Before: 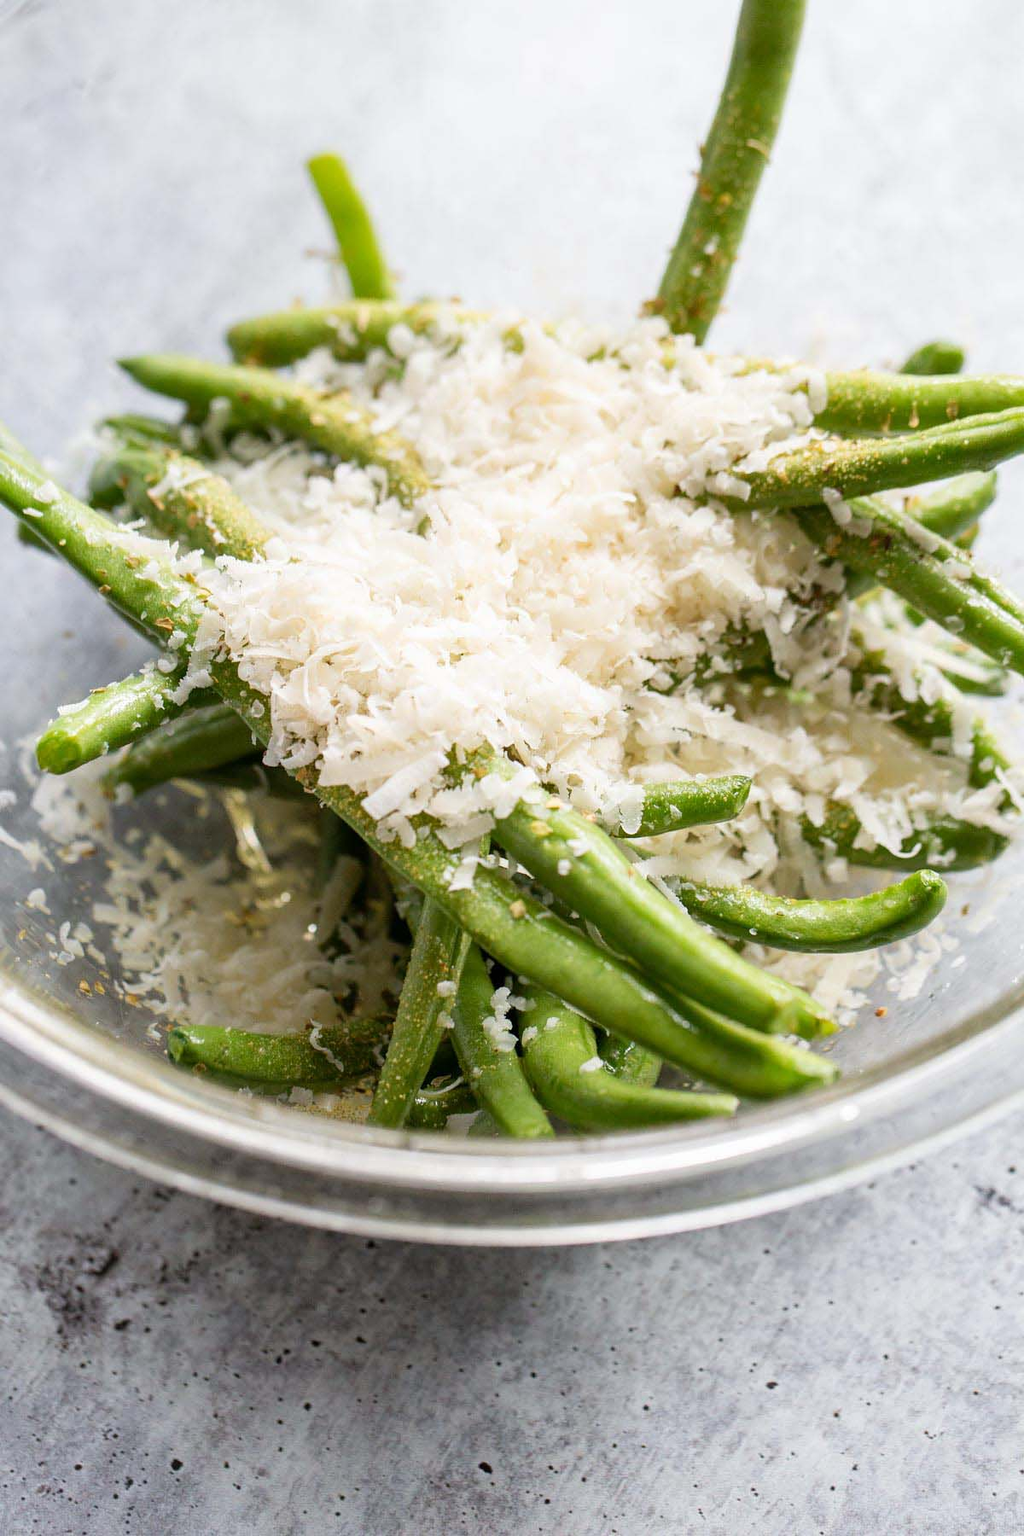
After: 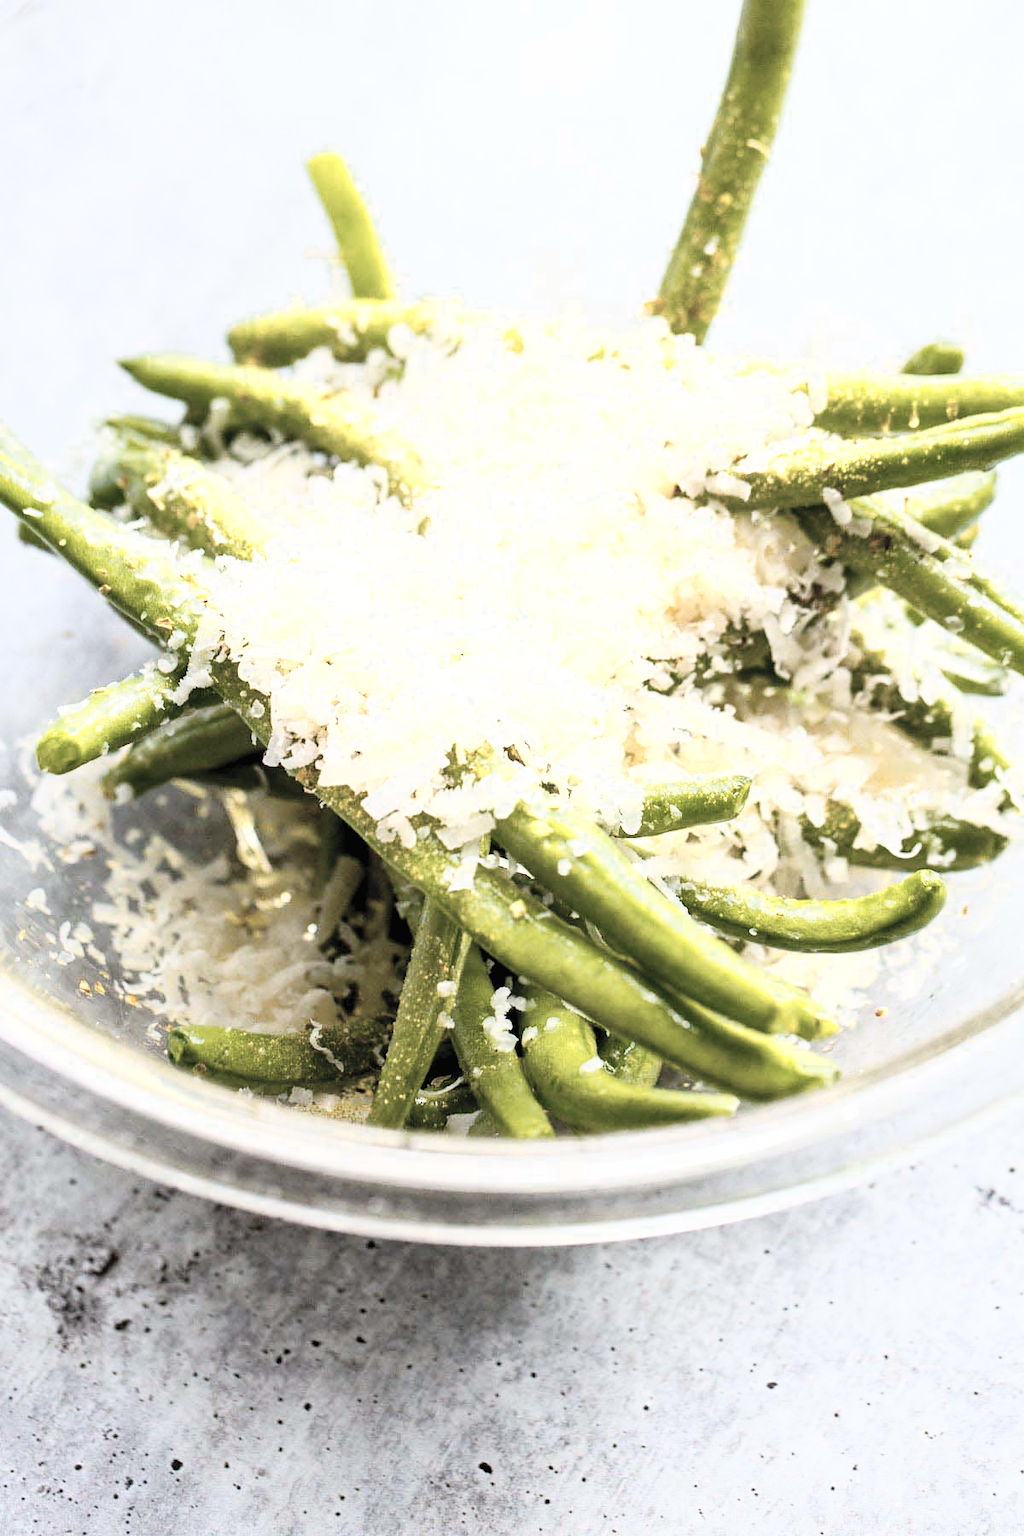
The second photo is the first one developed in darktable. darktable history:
color balance rgb: global offset › luminance -0.394%, perceptual saturation grading › global saturation 25.46%, saturation formula JzAzBz (2021)
contrast brightness saturation: brightness 0.189, saturation -0.487
color zones: curves: ch0 [(0.099, 0.624) (0.257, 0.596) (0.384, 0.376) (0.529, 0.492) (0.697, 0.564) (0.768, 0.532) (0.908, 0.644)]; ch1 [(0.112, 0.564) (0.254, 0.612) (0.432, 0.676) (0.592, 0.456) (0.743, 0.684) (0.888, 0.536)]; ch2 [(0.25, 0.5) (0.469, 0.36) (0.75, 0.5)]
tone curve: curves: ch0 [(0, 0.013) (0.198, 0.175) (0.512, 0.582) (0.625, 0.754) (0.81, 0.934) (1, 1)], color space Lab, independent channels, preserve colors none
